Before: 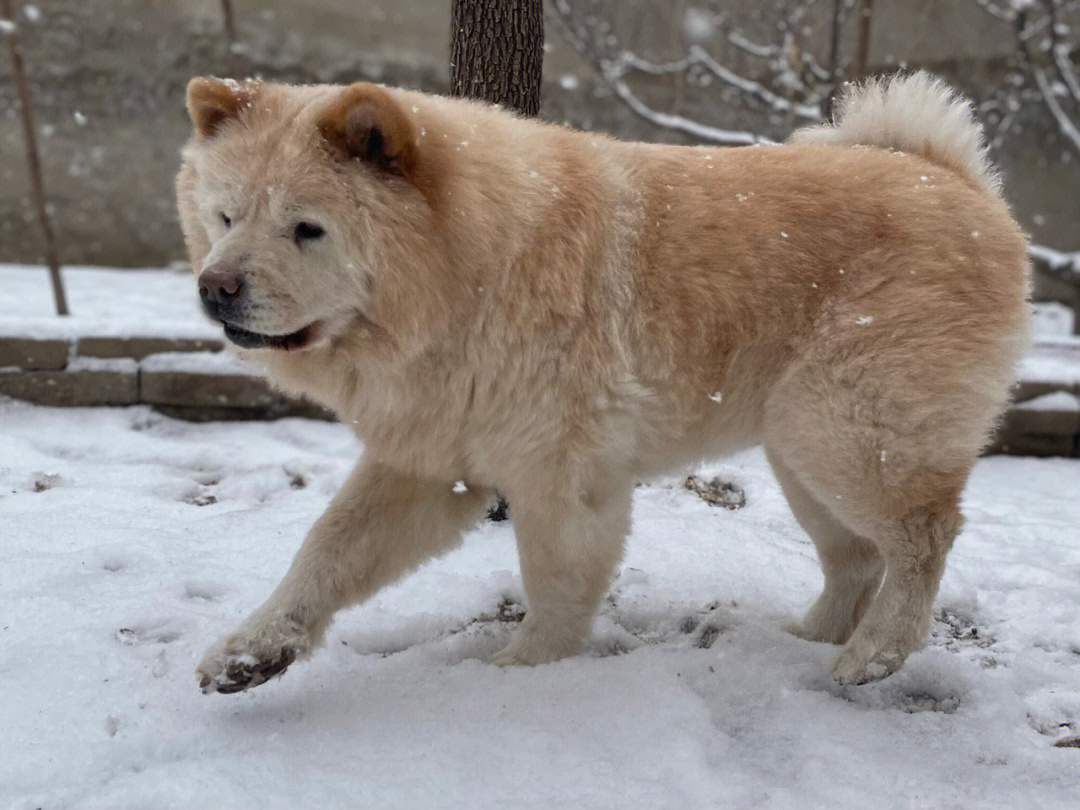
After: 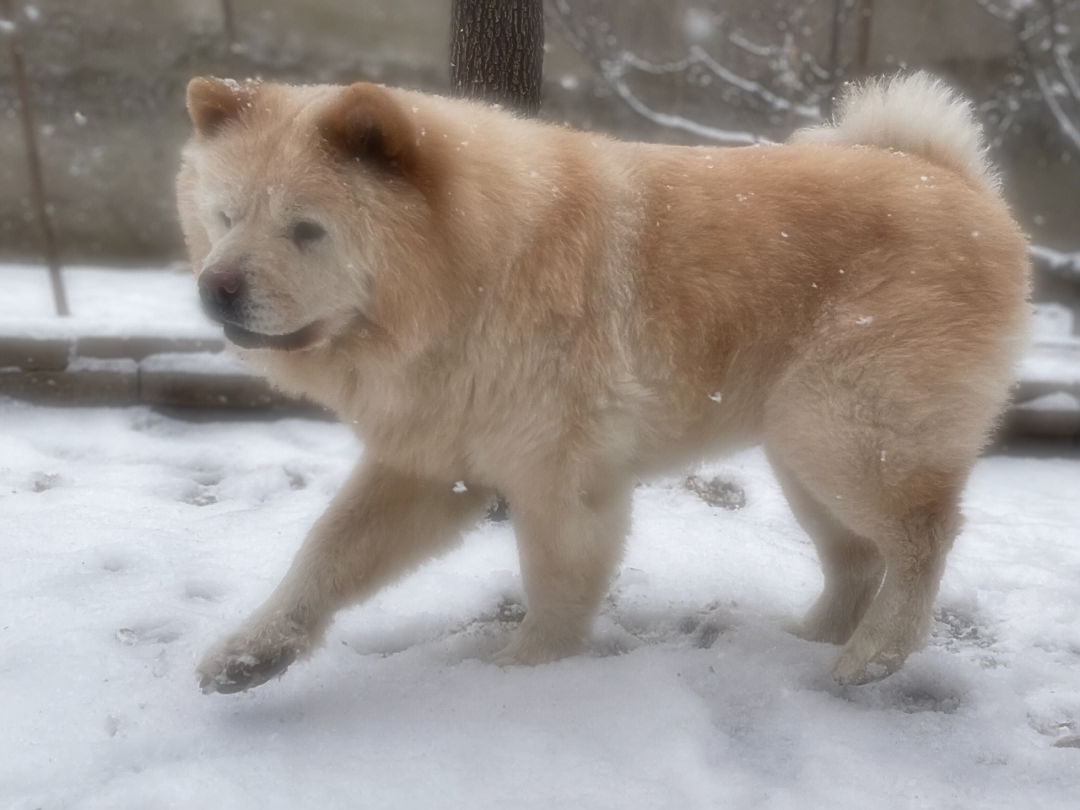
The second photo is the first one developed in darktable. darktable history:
local contrast: mode bilateral grid, contrast 20, coarseness 50, detail 120%, midtone range 0.2
sharpen: on, module defaults
soften: on, module defaults
